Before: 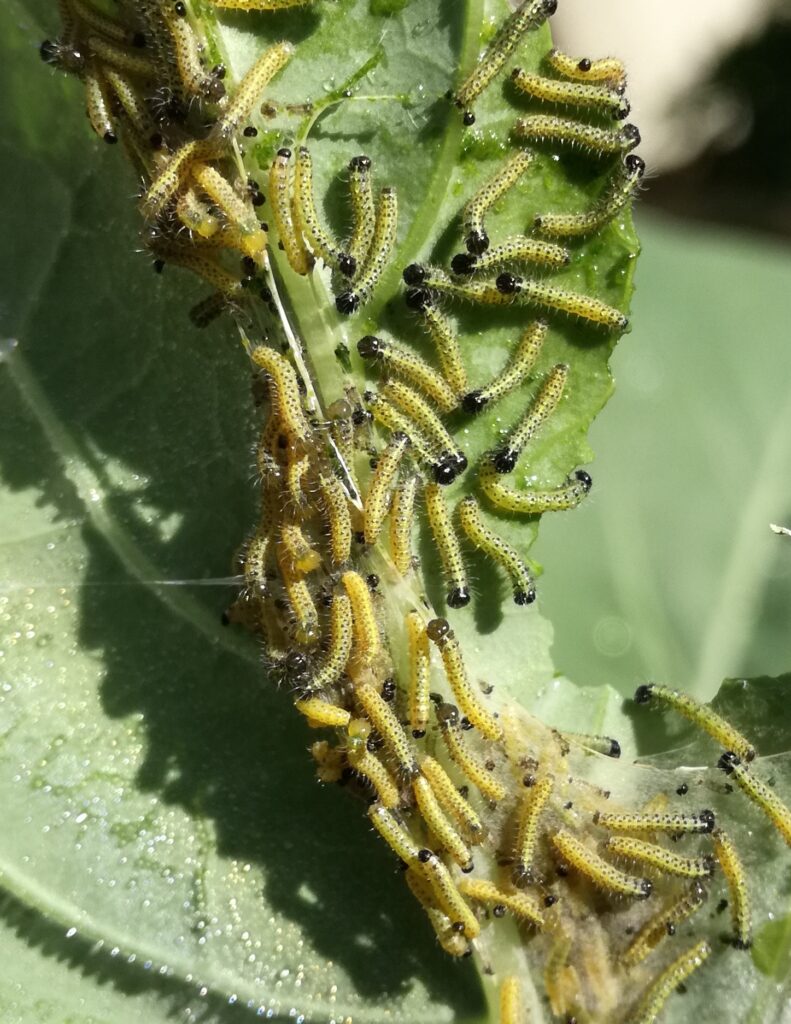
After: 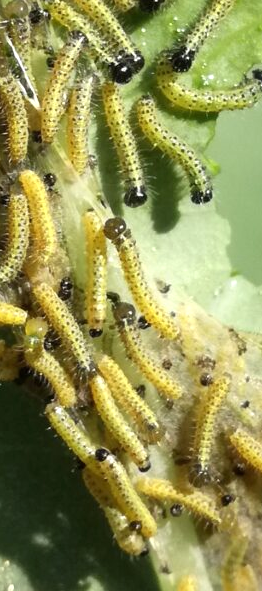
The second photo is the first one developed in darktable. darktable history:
exposure: black level correction 0, exposure 0.2 EV, compensate exposure bias true, compensate highlight preservation false
crop: left 40.878%, top 39.176%, right 25.993%, bottom 3.081%
